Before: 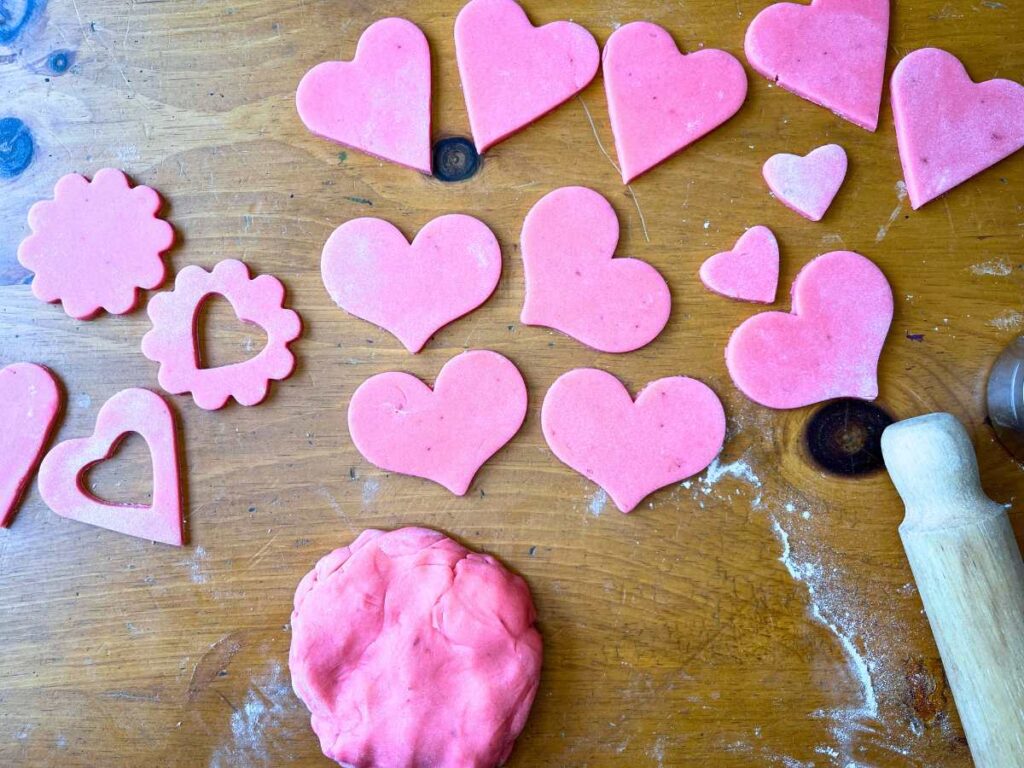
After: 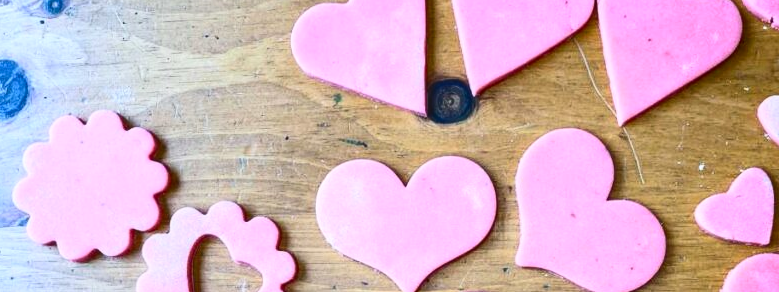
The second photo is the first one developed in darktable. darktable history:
crop: left 0.574%, top 7.645%, right 23.26%, bottom 54.331%
contrast brightness saturation: contrast 0.283
local contrast: detail 109%
